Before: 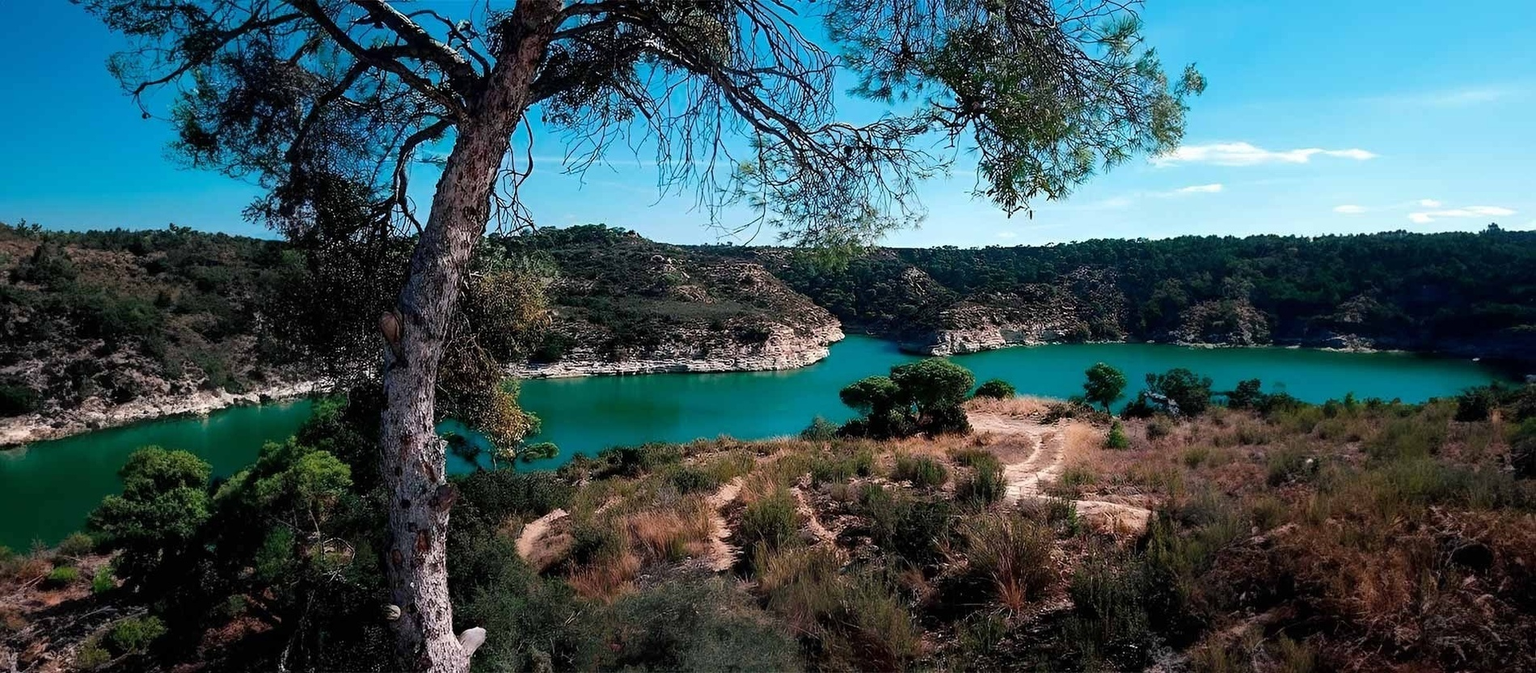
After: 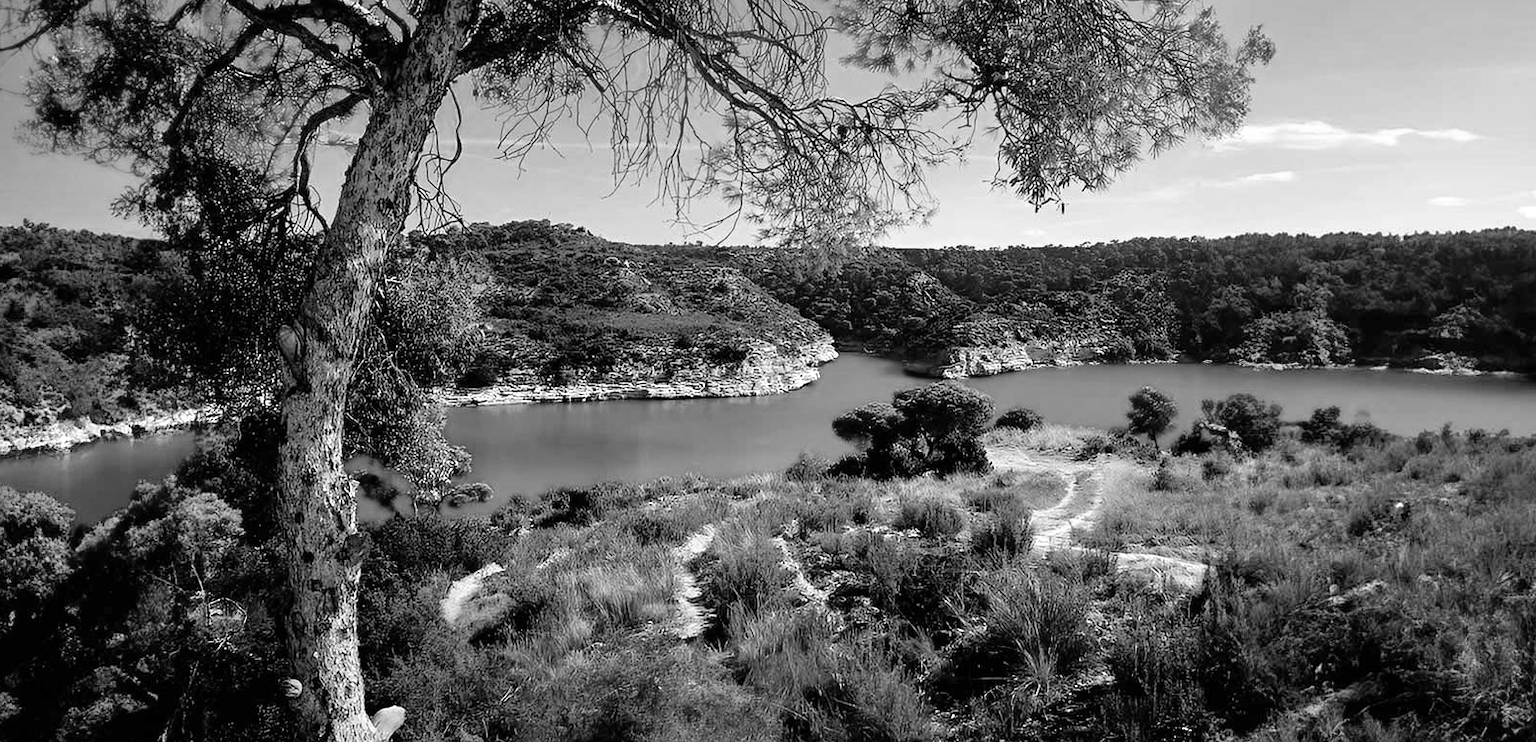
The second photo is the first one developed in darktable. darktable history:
monochrome: on, module defaults
crop: left 9.807%, top 6.259%, right 7.334%, bottom 2.177%
tone equalizer: -7 EV 0.15 EV, -6 EV 0.6 EV, -5 EV 1.15 EV, -4 EV 1.33 EV, -3 EV 1.15 EV, -2 EV 0.6 EV, -1 EV 0.15 EV, mask exposure compensation -0.5 EV
